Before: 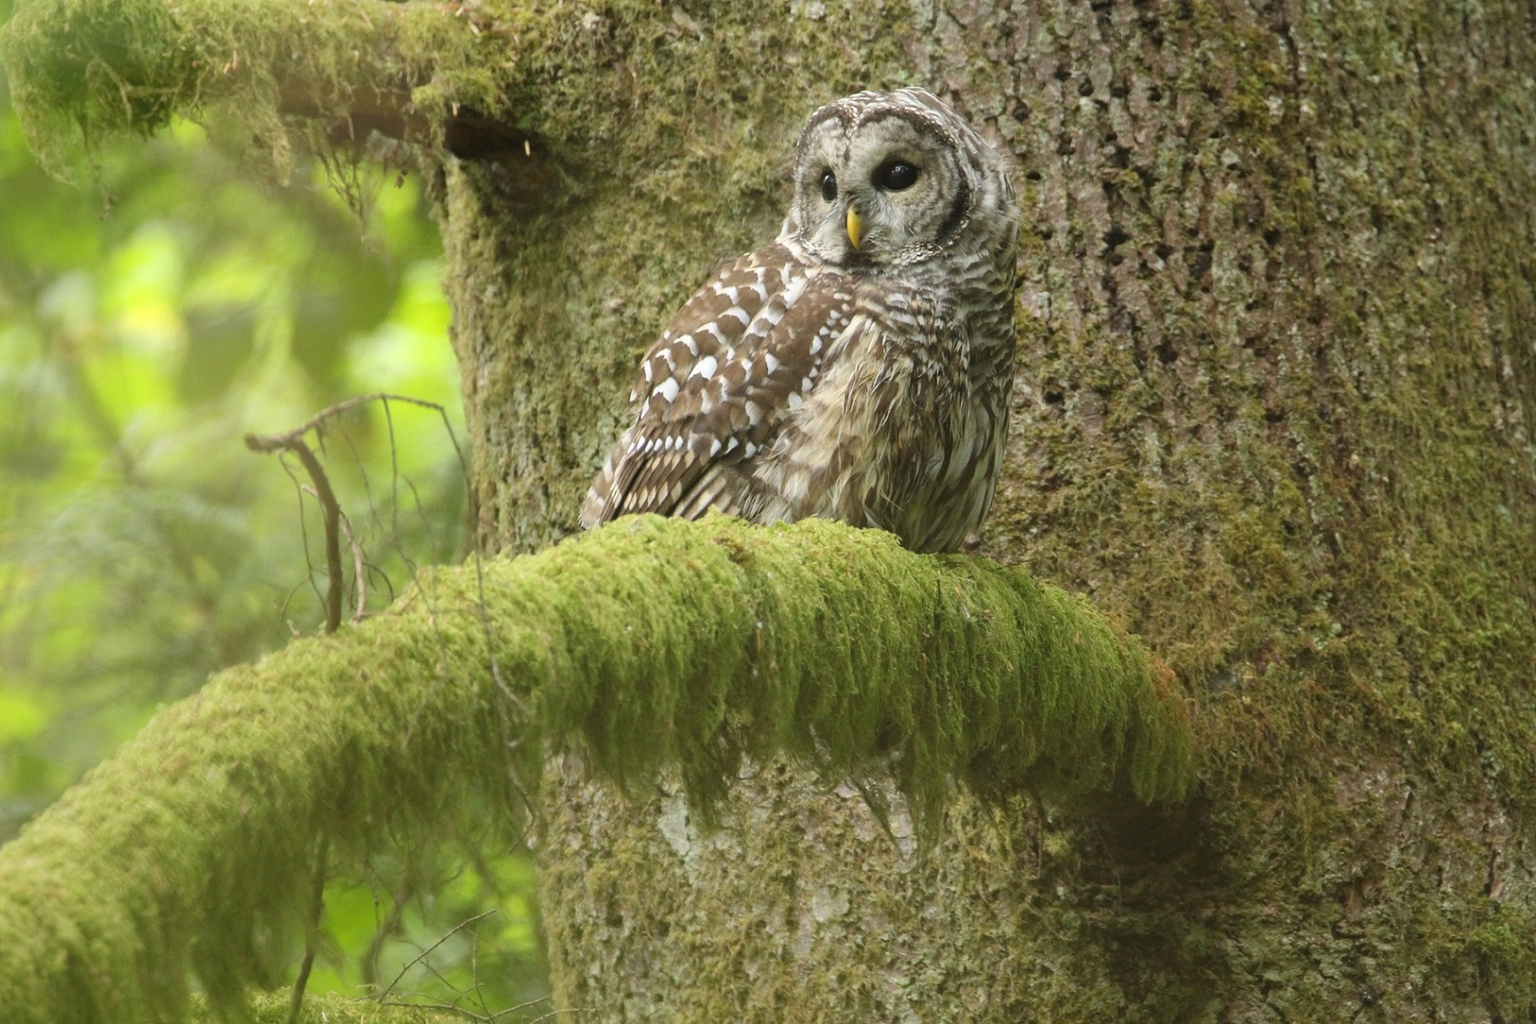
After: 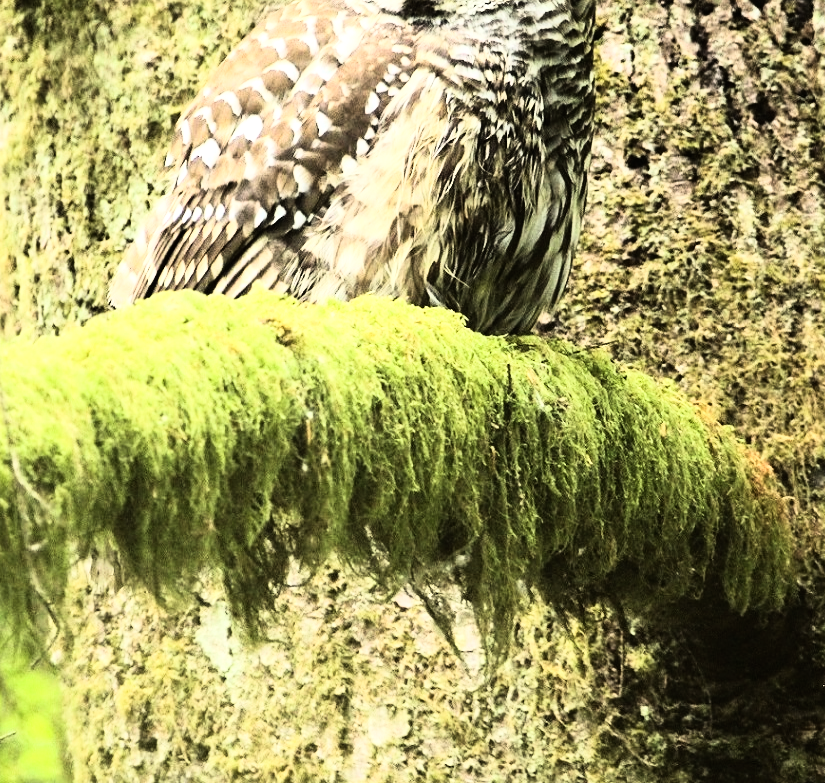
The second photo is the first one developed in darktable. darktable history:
sharpen: amount 0.2
crop: left 31.379%, top 24.658%, right 20.326%, bottom 6.628%
tone equalizer: -8 EV -0.75 EV, -7 EV -0.7 EV, -6 EV -0.6 EV, -5 EV -0.4 EV, -3 EV 0.4 EV, -2 EV 0.6 EV, -1 EV 0.7 EV, +0 EV 0.75 EV, edges refinement/feathering 500, mask exposure compensation -1.57 EV, preserve details no
rgb curve: curves: ch0 [(0, 0) (0.21, 0.15) (0.24, 0.21) (0.5, 0.75) (0.75, 0.96) (0.89, 0.99) (1, 1)]; ch1 [(0, 0.02) (0.21, 0.13) (0.25, 0.2) (0.5, 0.67) (0.75, 0.9) (0.89, 0.97) (1, 1)]; ch2 [(0, 0.02) (0.21, 0.13) (0.25, 0.2) (0.5, 0.67) (0.75, 0.9) (0.89, 0.97) (1, 1)], compensate middle gray true
